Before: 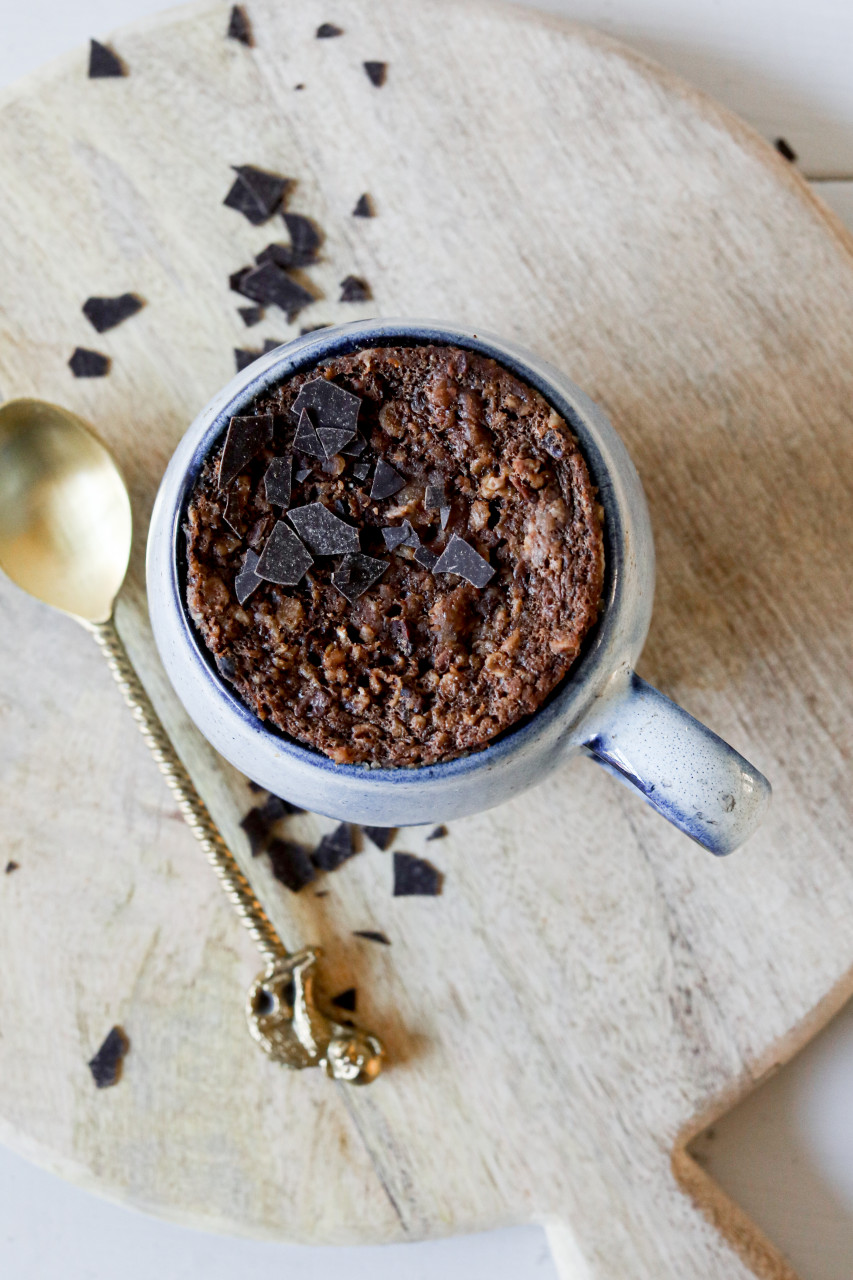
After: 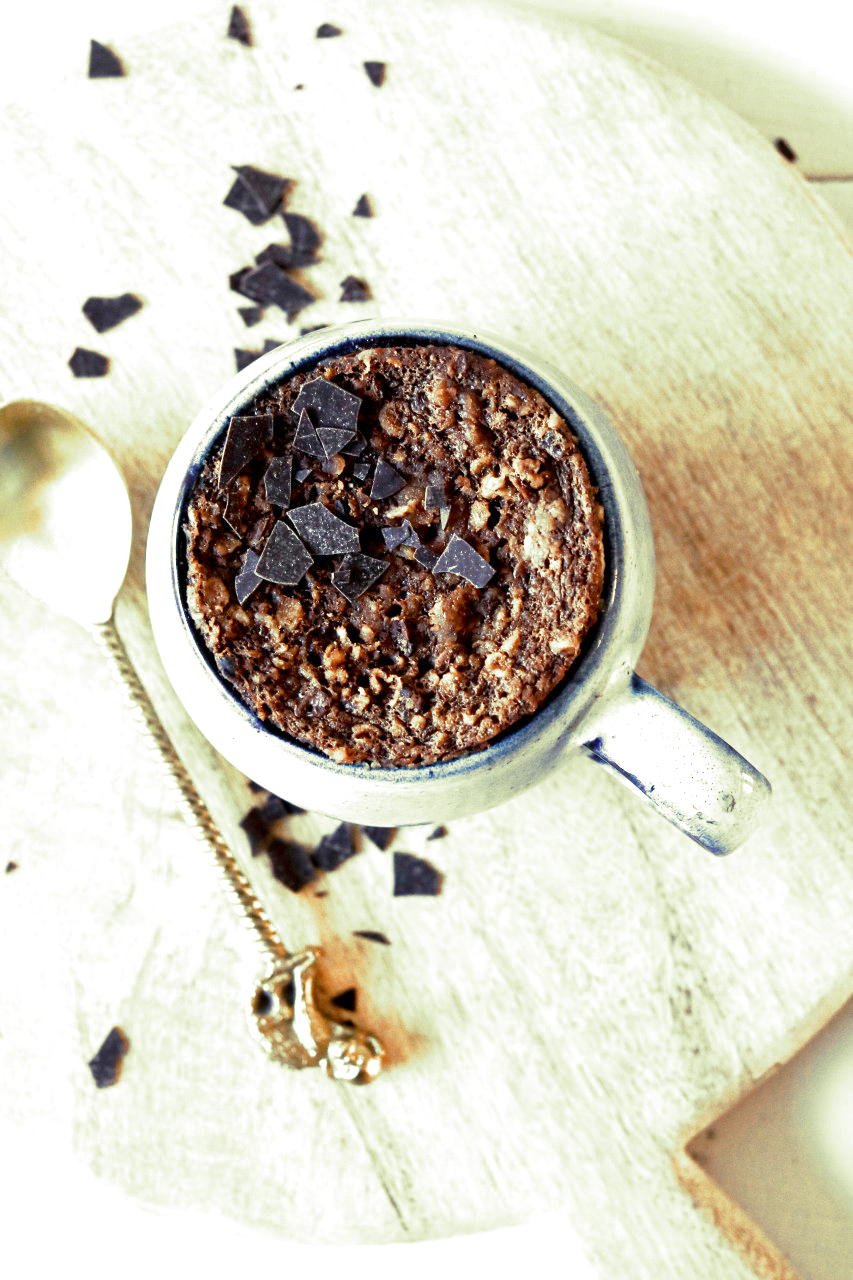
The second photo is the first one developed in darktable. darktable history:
exposure: exposure 0.6 EV, compensate highlight preservation false
color zones: curves: ch0 [(0.018, 0.548) (0.197, 0.654) (0.425, 0.447) (0.605, 0.658) (0.732, 0.579)]; ch1 [(0.105, 0.531) (0.224, 0.531) (0.386, 0.39) (0.618, 0.456) (0.732, 0.456) (0.956, 0.421)]; ch2 [(0.039, 0.583) (0.215, 0.465) (0.399, 0.544) (0.465, 0.548) (0.614, 0.447) (0.724, 0.43) (0.882, 0.623) (0.956, 0.632)]
split-toning: shadows › hue 290.82°, shadows › saturation 0.34, highlights › saturation 0.38, balance 0, compress 50%
contrast brightness saturation: saturation 0.18
